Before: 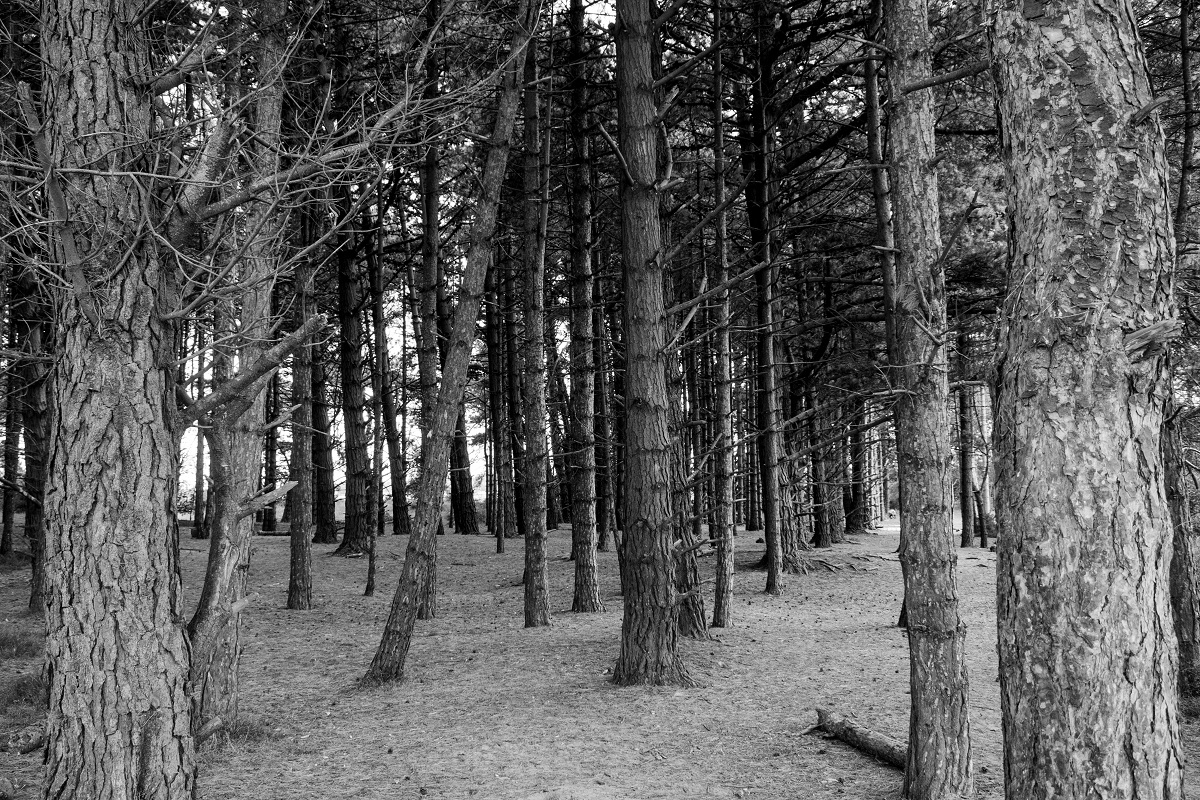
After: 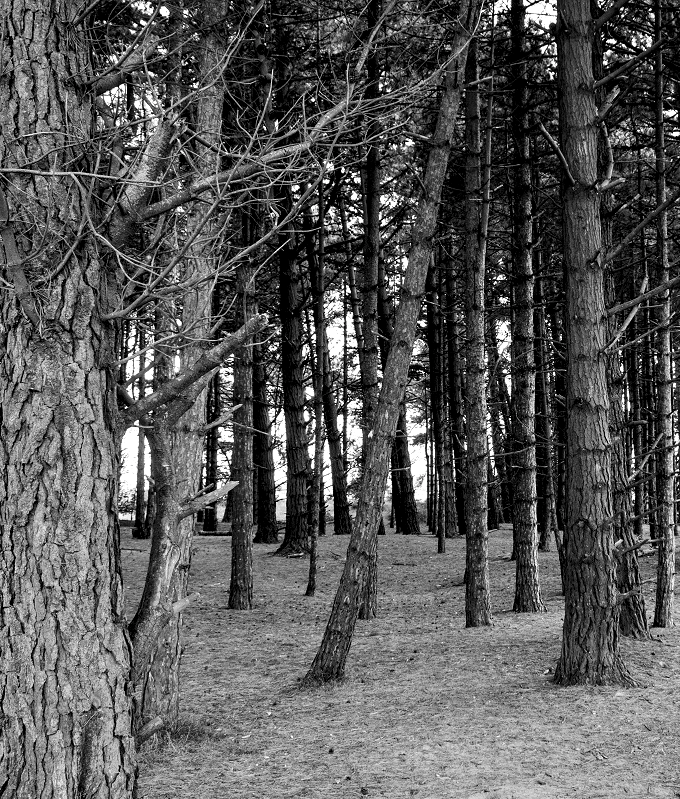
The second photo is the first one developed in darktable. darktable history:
crop: left 4.954%, right 38.301%
contrast equalizer: y [[0.6 ×6], [0.55 ×6], [0 ×6], [0 ×6], [0 ×6]], mix 0.519
